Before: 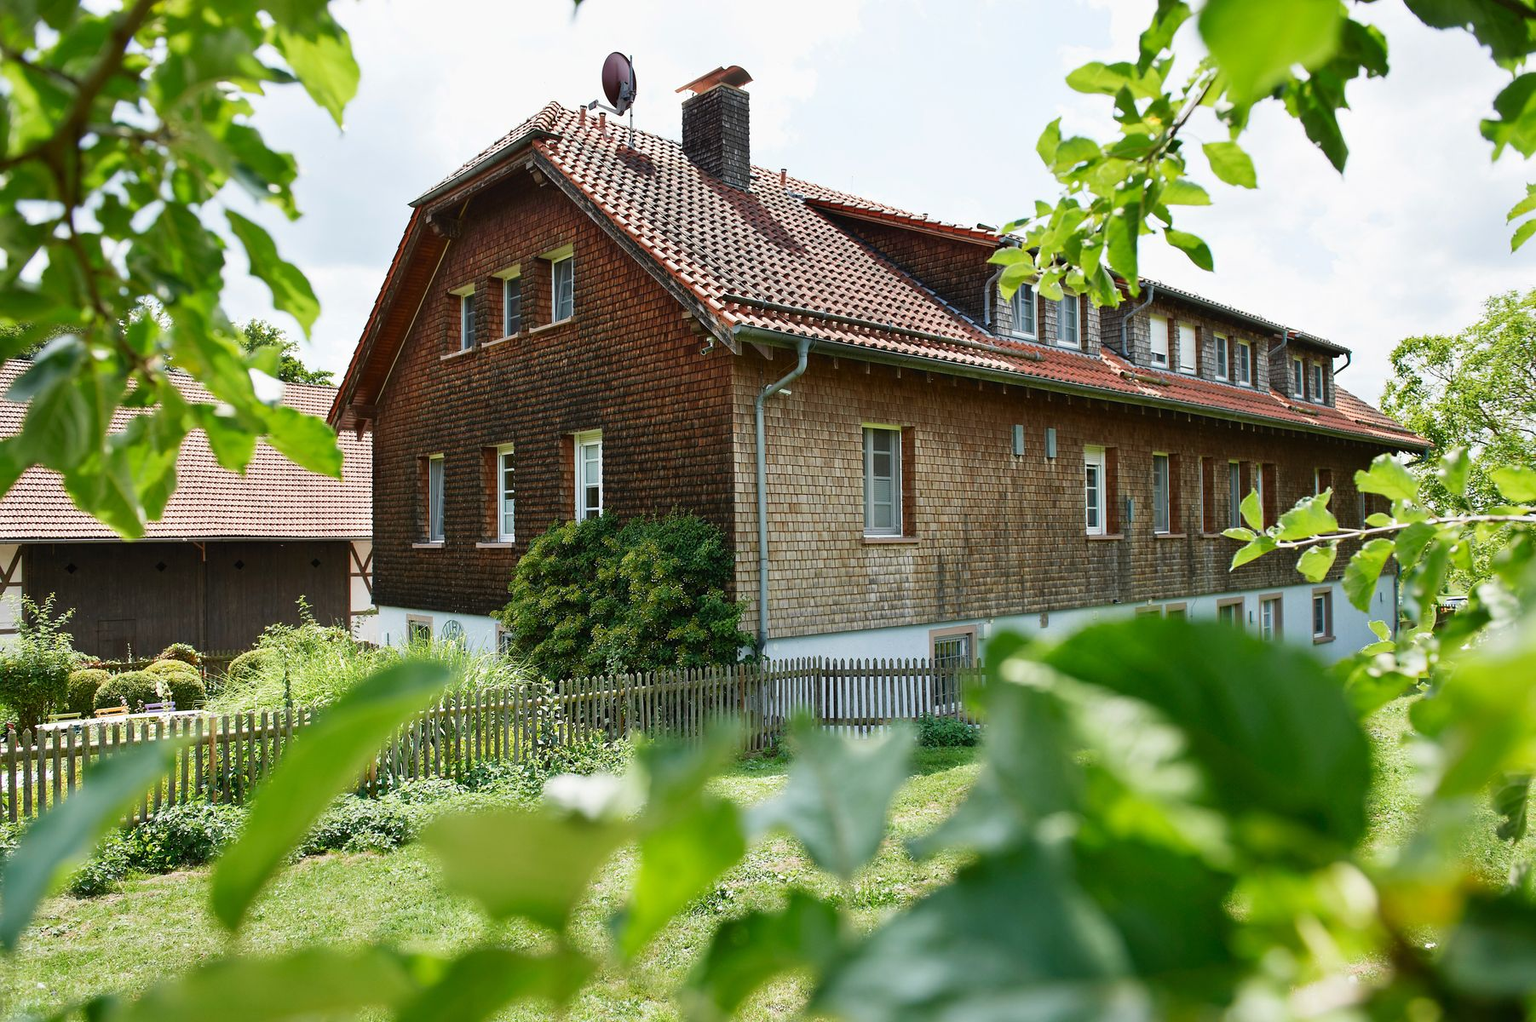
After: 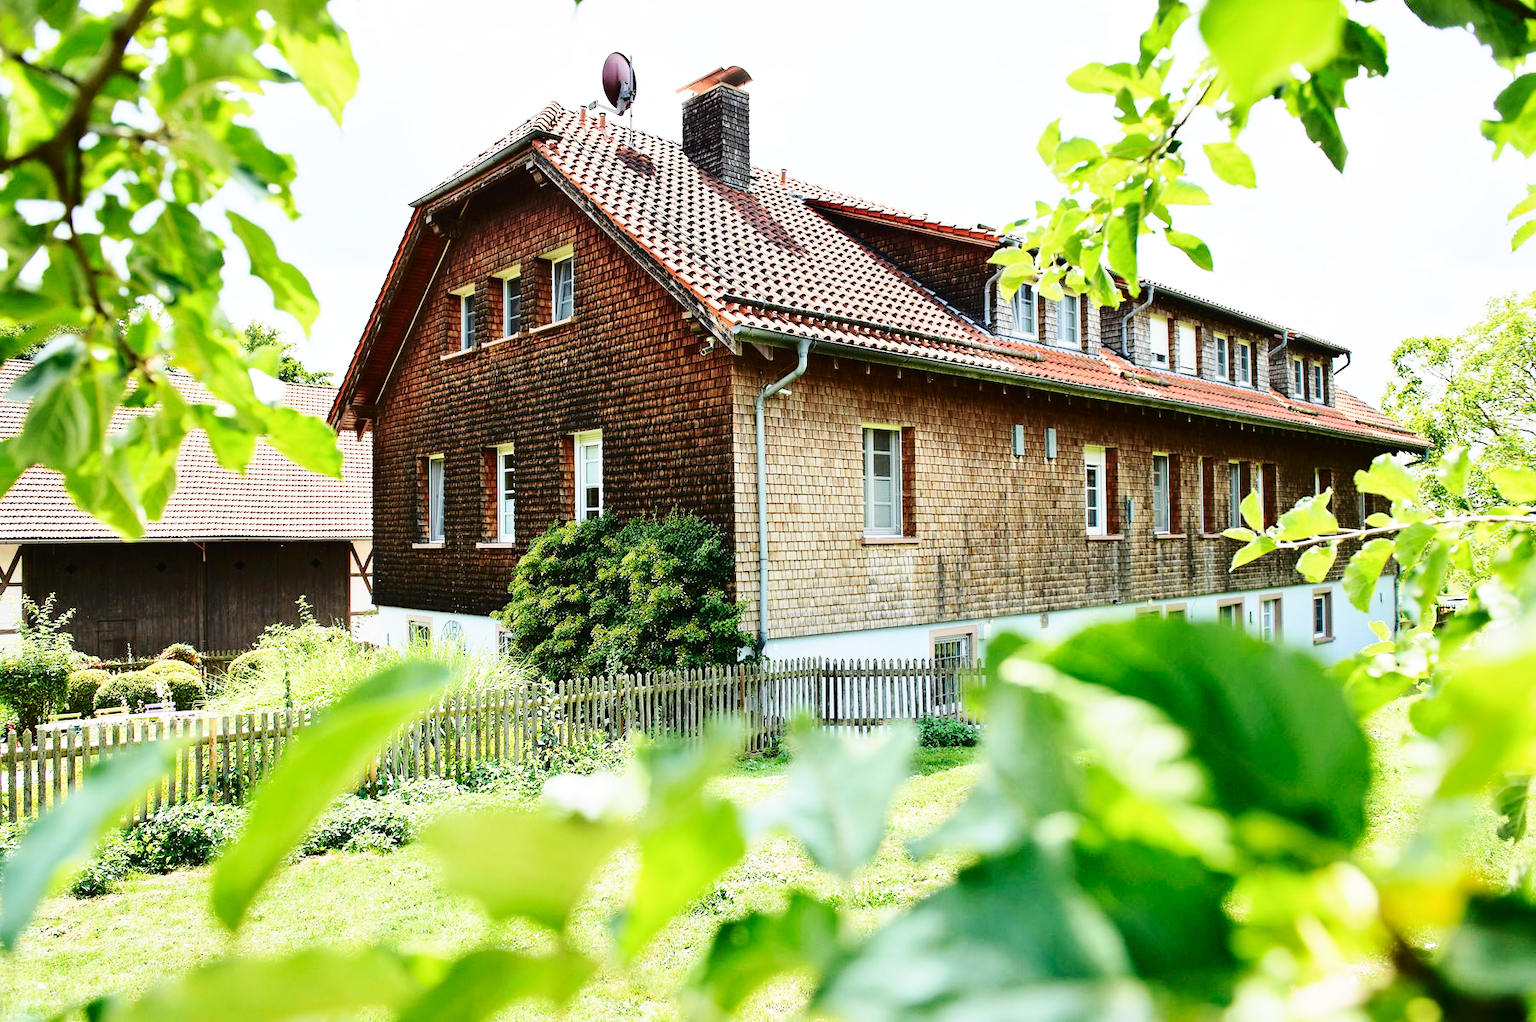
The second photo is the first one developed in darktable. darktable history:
local contrast: mode bilateral grid, contrast 19, coarseness 49, detail 103%, midtone range 0.2
base curve: curves: ch0 [(0, 0) (0.028, 0.03) (0.121, 0.232) (0.46, 0.748) (0.859, 0.968) (1, 1)], preserve colors none
tone curve: curves: ch0 [(0, 0) (0.003, 0.016) (0.011, 0.019) (0.025, 0.023) (0.044, 0.029) (0.069, 0.042) (0.1, 0.068) (0.136, 0.101) (0.177, 0.143) (0.224, 0.21) (0.277, 0.289) (0.335, 0.379) (0.399, 0.476) (0.468, 0.569) (0.543, 0.654) (0.623, 0.75) (0.709, 0.822) (0.801, 0.893) (0.898, 0.946) (1, 1)], color space Lab, independent channels, preserve colors none
